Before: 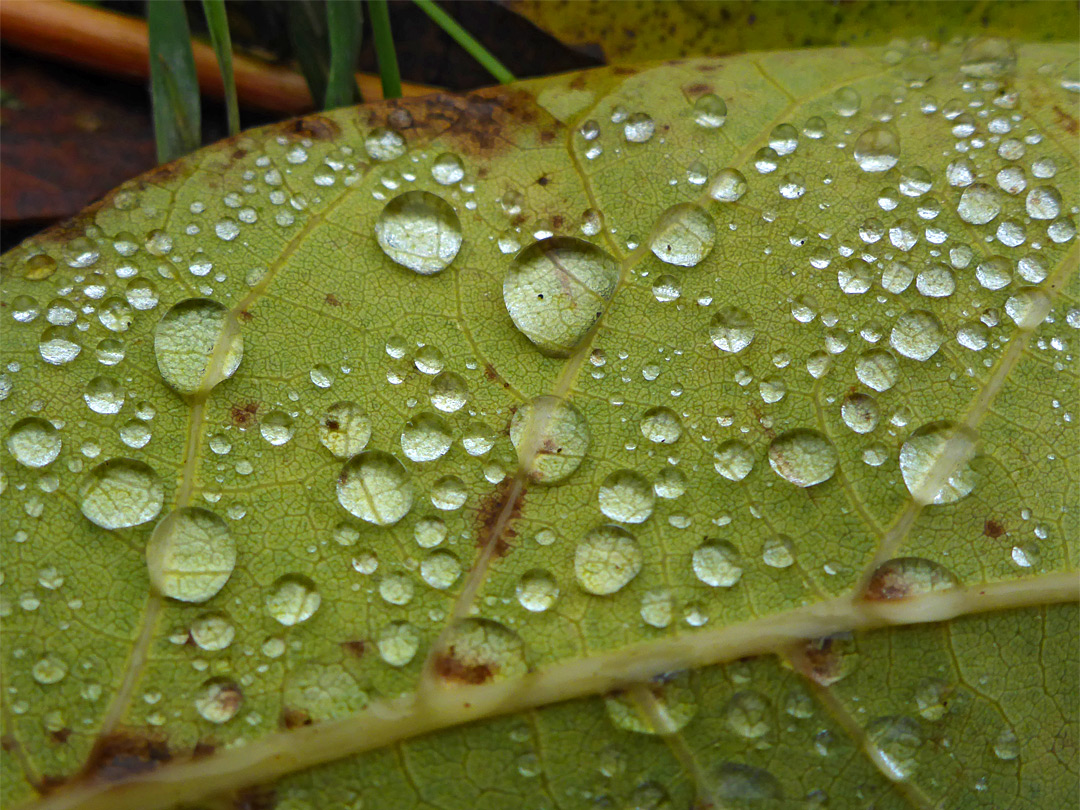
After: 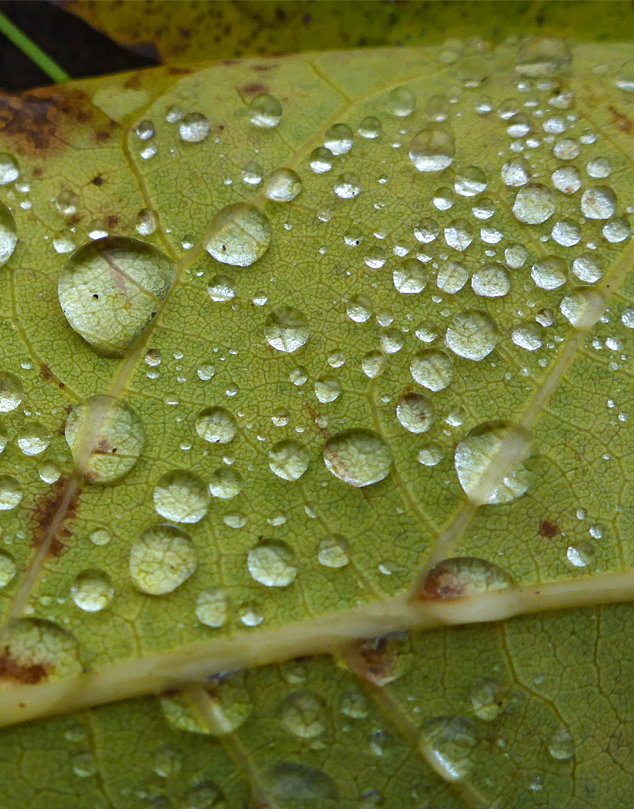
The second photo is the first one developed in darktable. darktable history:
crop: left 41.296%
